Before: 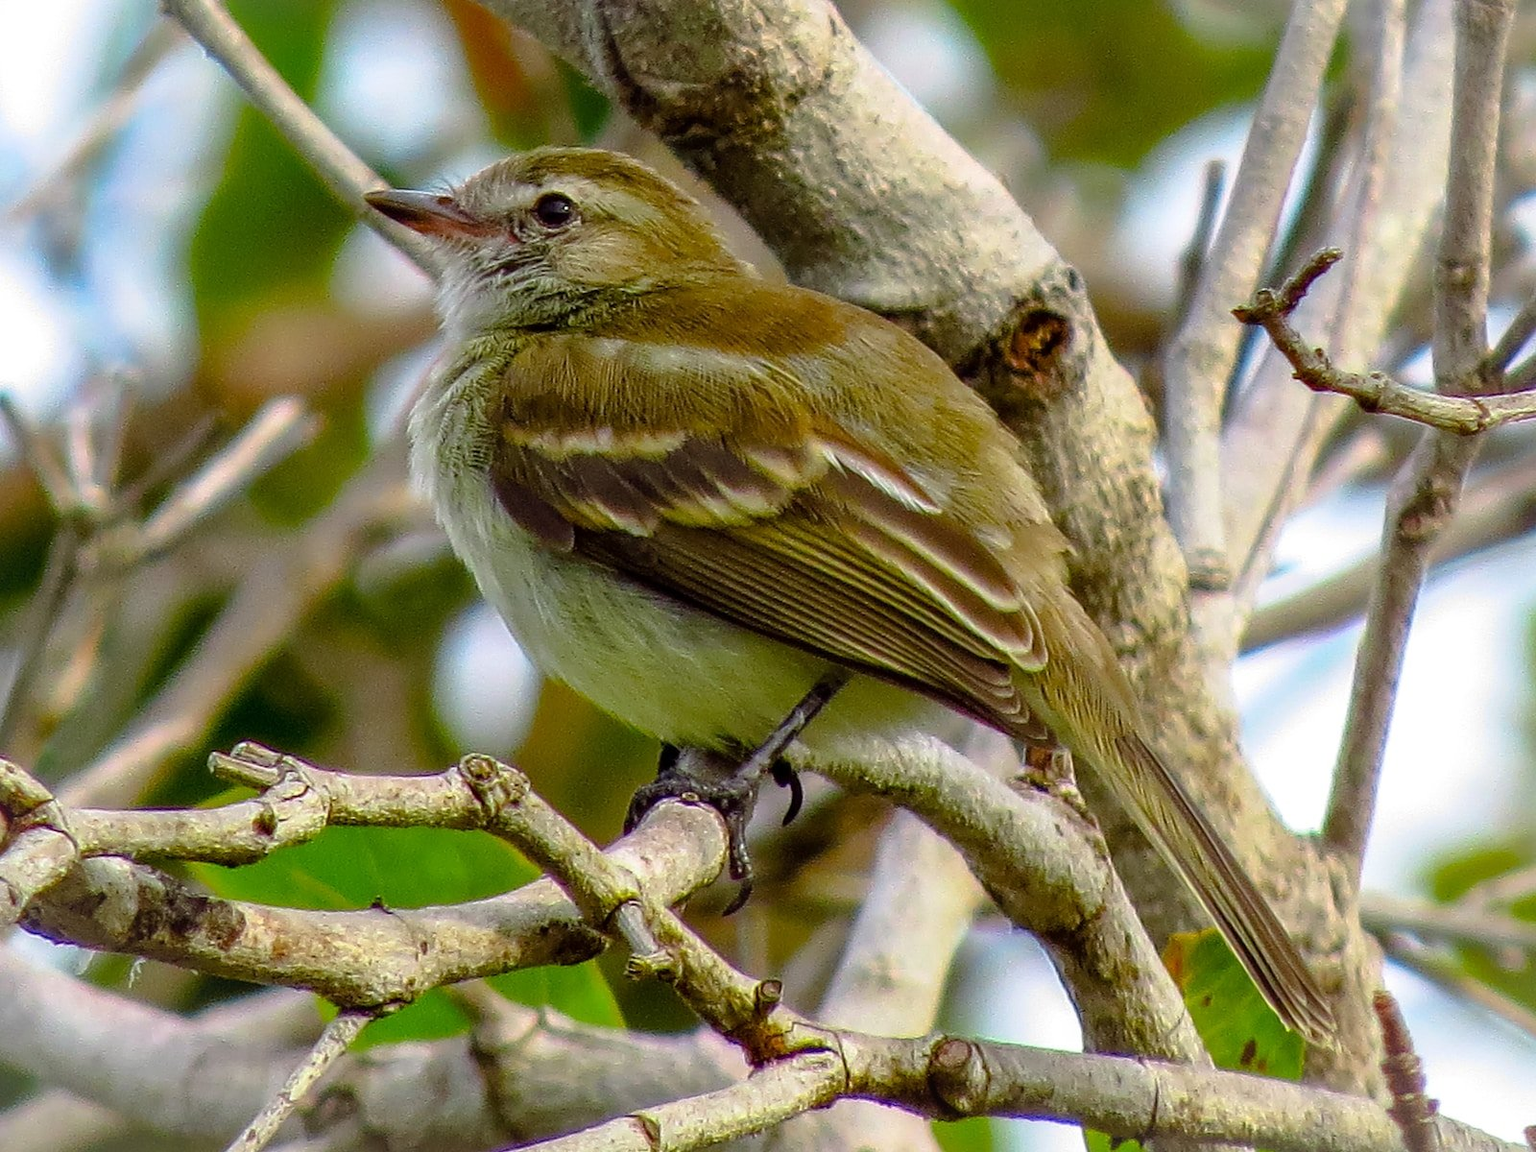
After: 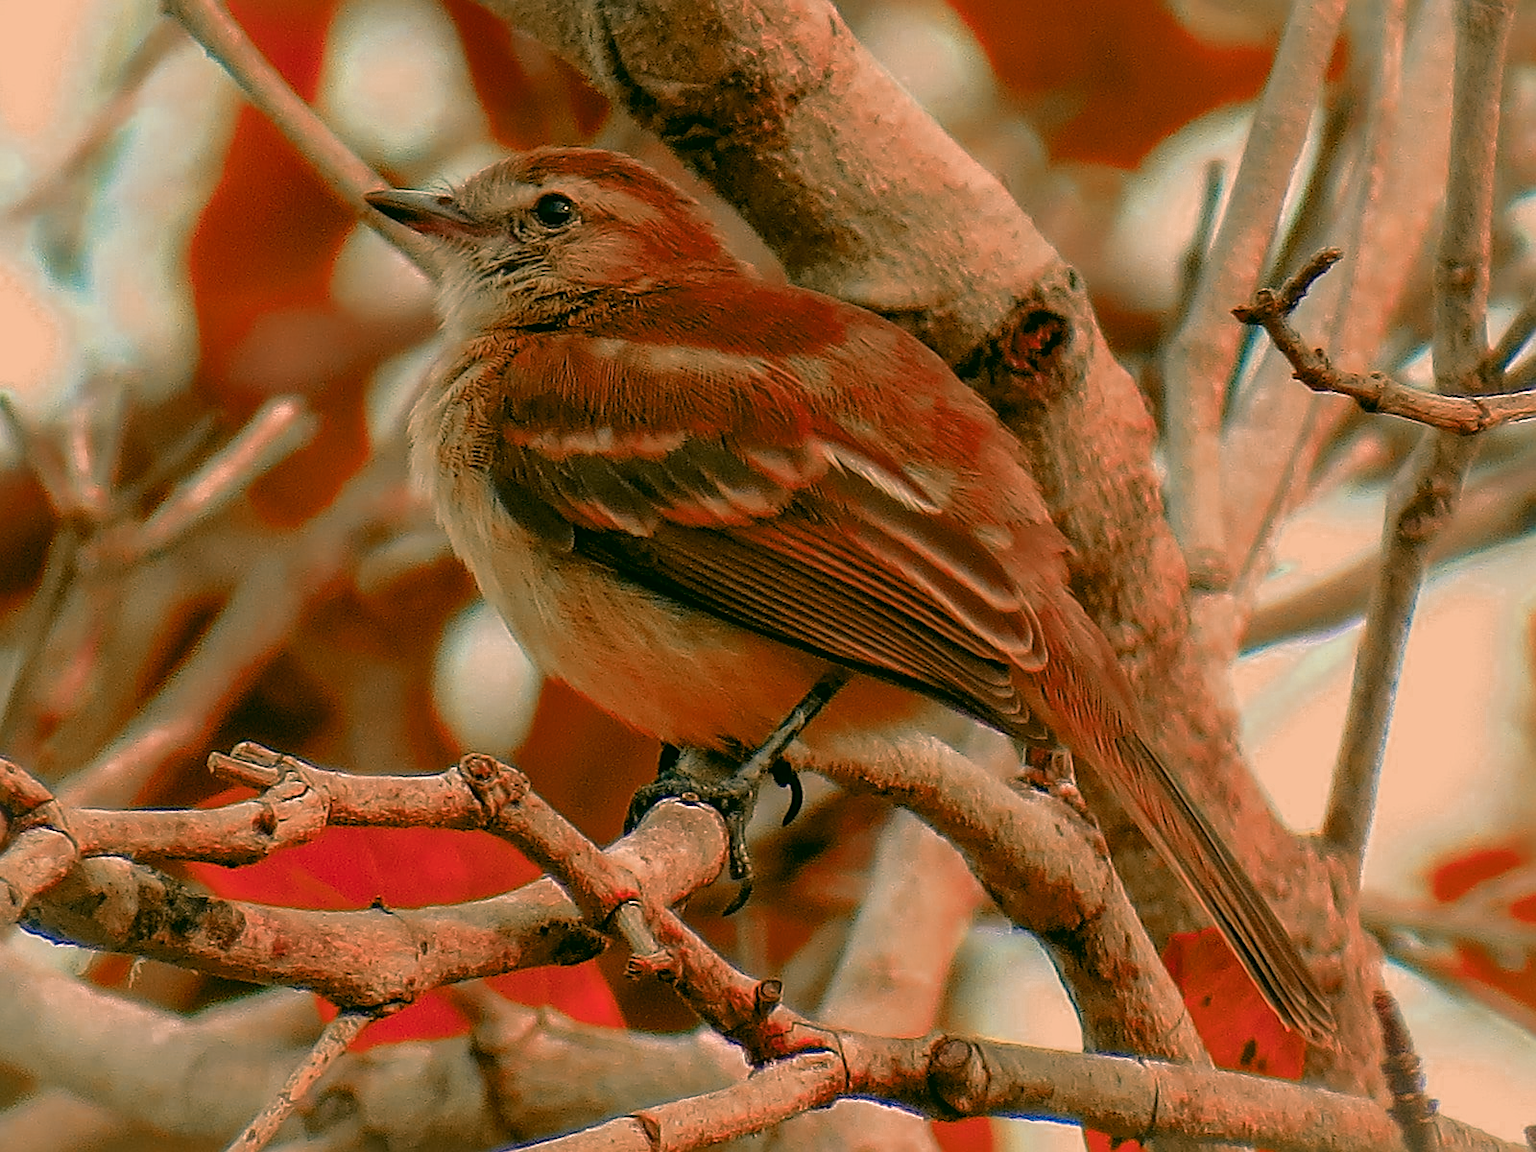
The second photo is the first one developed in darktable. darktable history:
color correction: highlights a* 5.62, highlights b* 33.57, shadows a* -25.86, shadows b* 4.02
color zones: curves: ch0 [(0.006, 0.385) (0.143, 0.563) (0.243, 0.321) (0.352, 0.464) (0.516, 0.456) (0.625, 0.5) (0.75, 0.5) (0.875, 0.5)]; ch1 [(0, 0.5) (0.134, 0.504) (0.246, 0.463) (0.421, 0.515) (0.5, 0.56) (0.625, 0.5) (0.75, 0.5) (0.875, 0.5)]; ch2 [(0, 0.5) (0.131, 0.426) (0.307, 0.289) (0.38, 0.188) (0.513, 0.216) (0.625, 0.548) (0.75, 0.468) (0.838, 0.396) (0.971, 0.311)]
sharpen: on, module defaults
